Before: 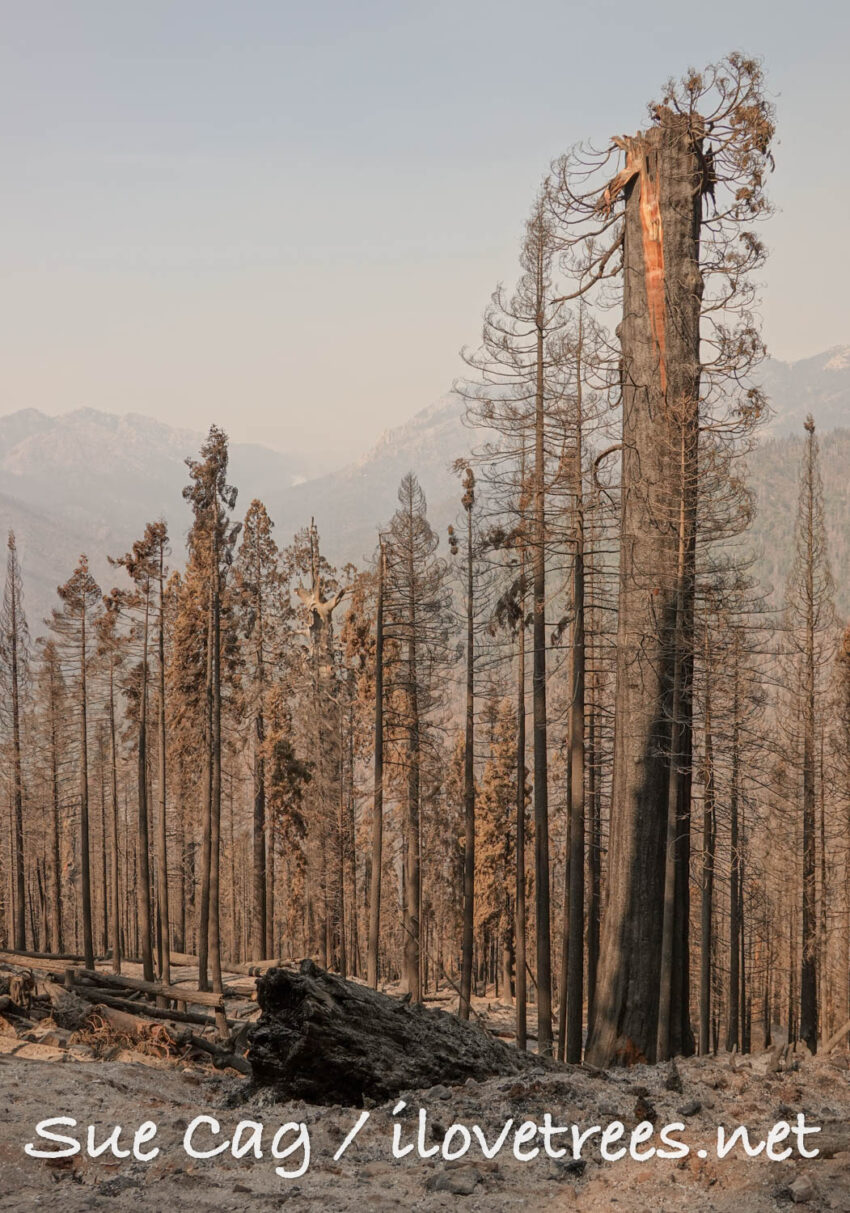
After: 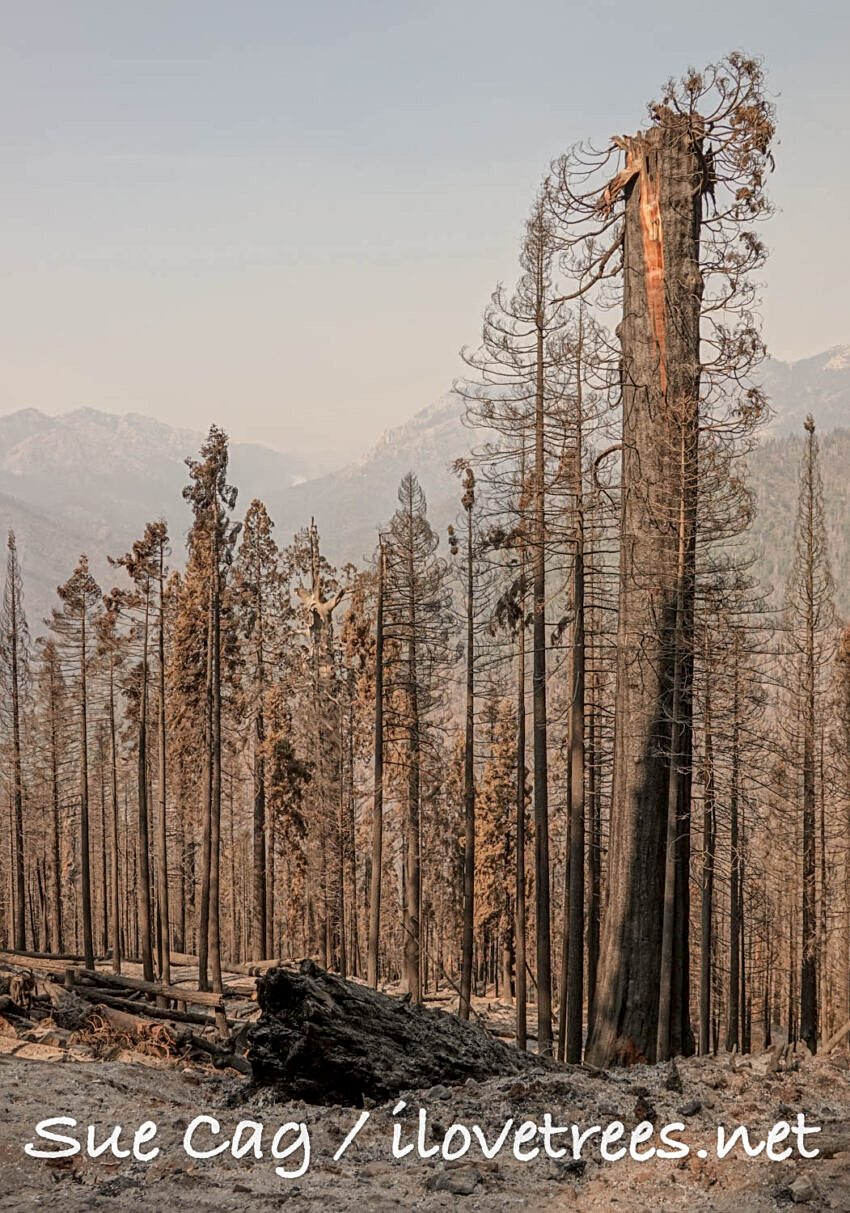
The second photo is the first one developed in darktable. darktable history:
exposure: compensate highlight preservation false
local contrast: on, module defaults
sharpen: radius 2.195, amount 0.386, threshold 0.074
